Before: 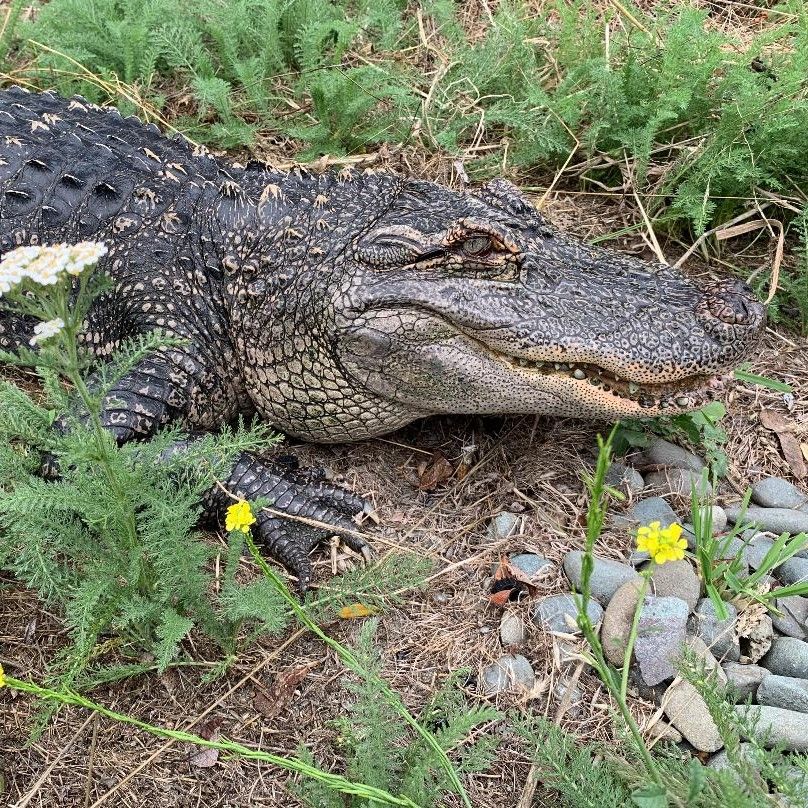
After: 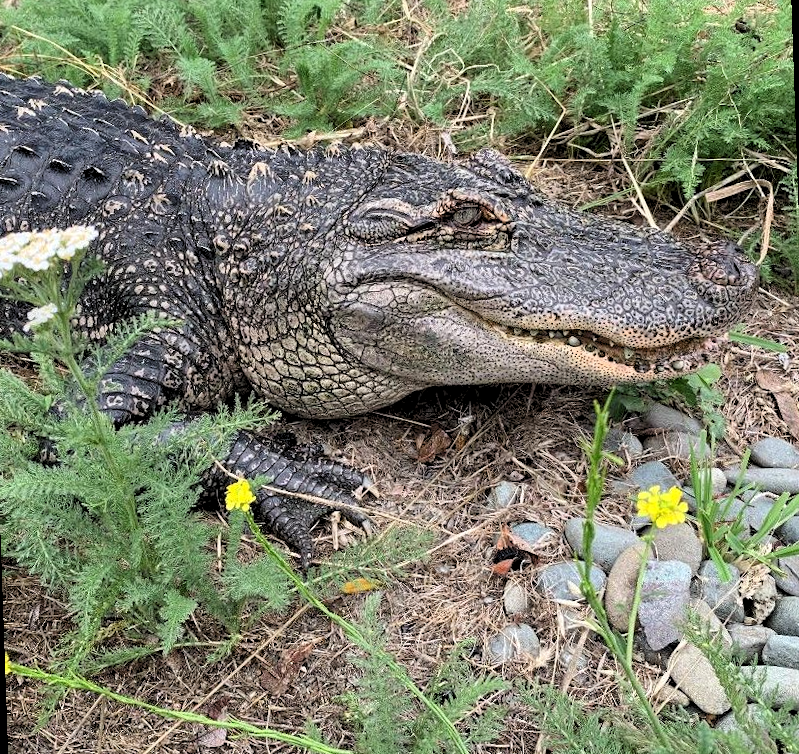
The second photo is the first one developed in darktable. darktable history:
levels: levels [0.073, 0.497, 0.972]
rotate and perspective: rotation -2°, crop left 0.022, crop right 0.978, crop top 0.049, crop bottom 0.951
